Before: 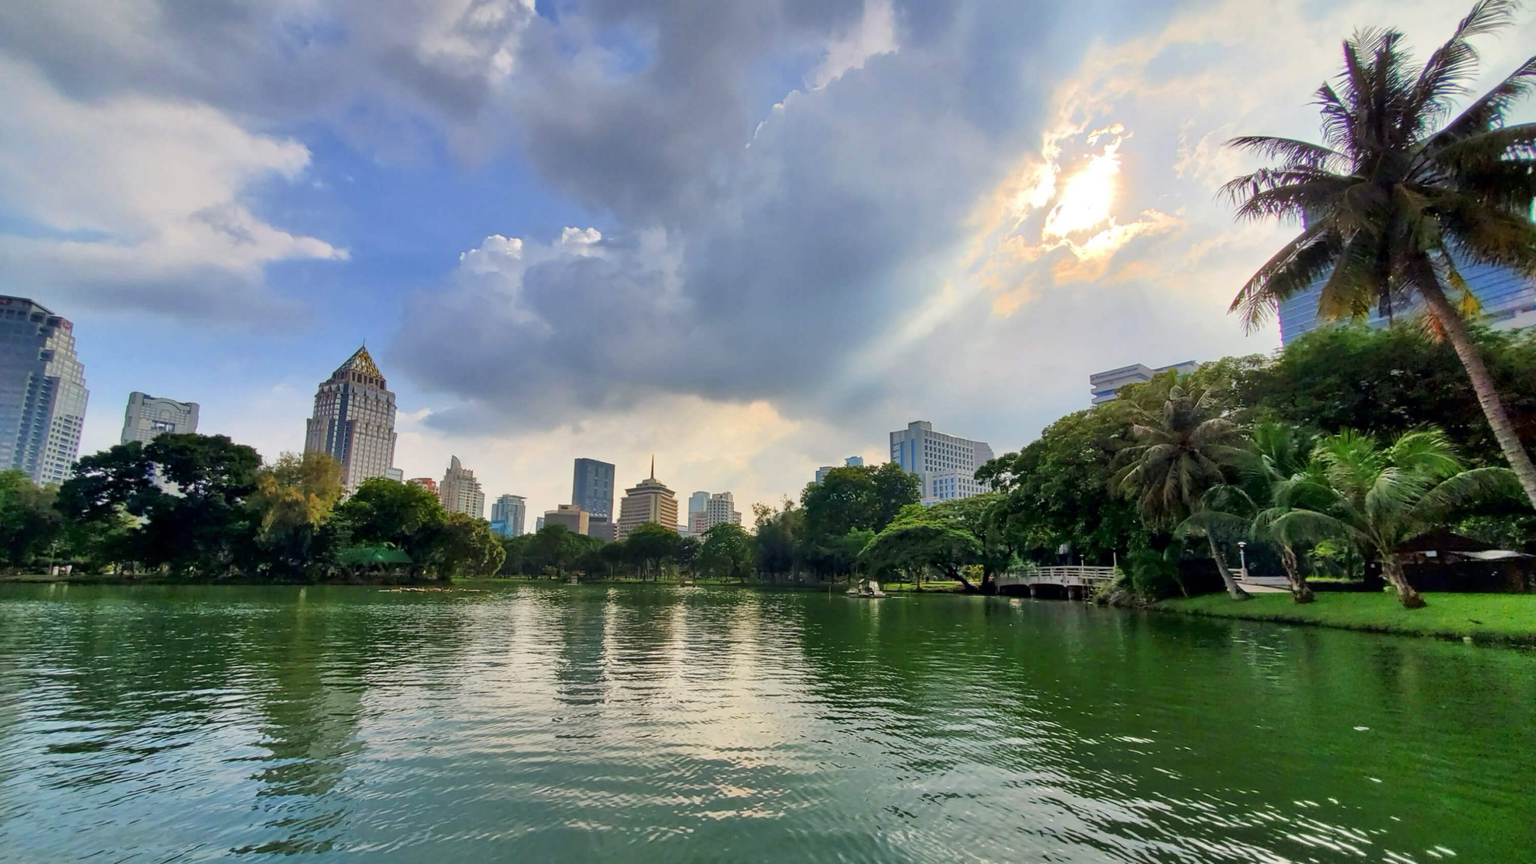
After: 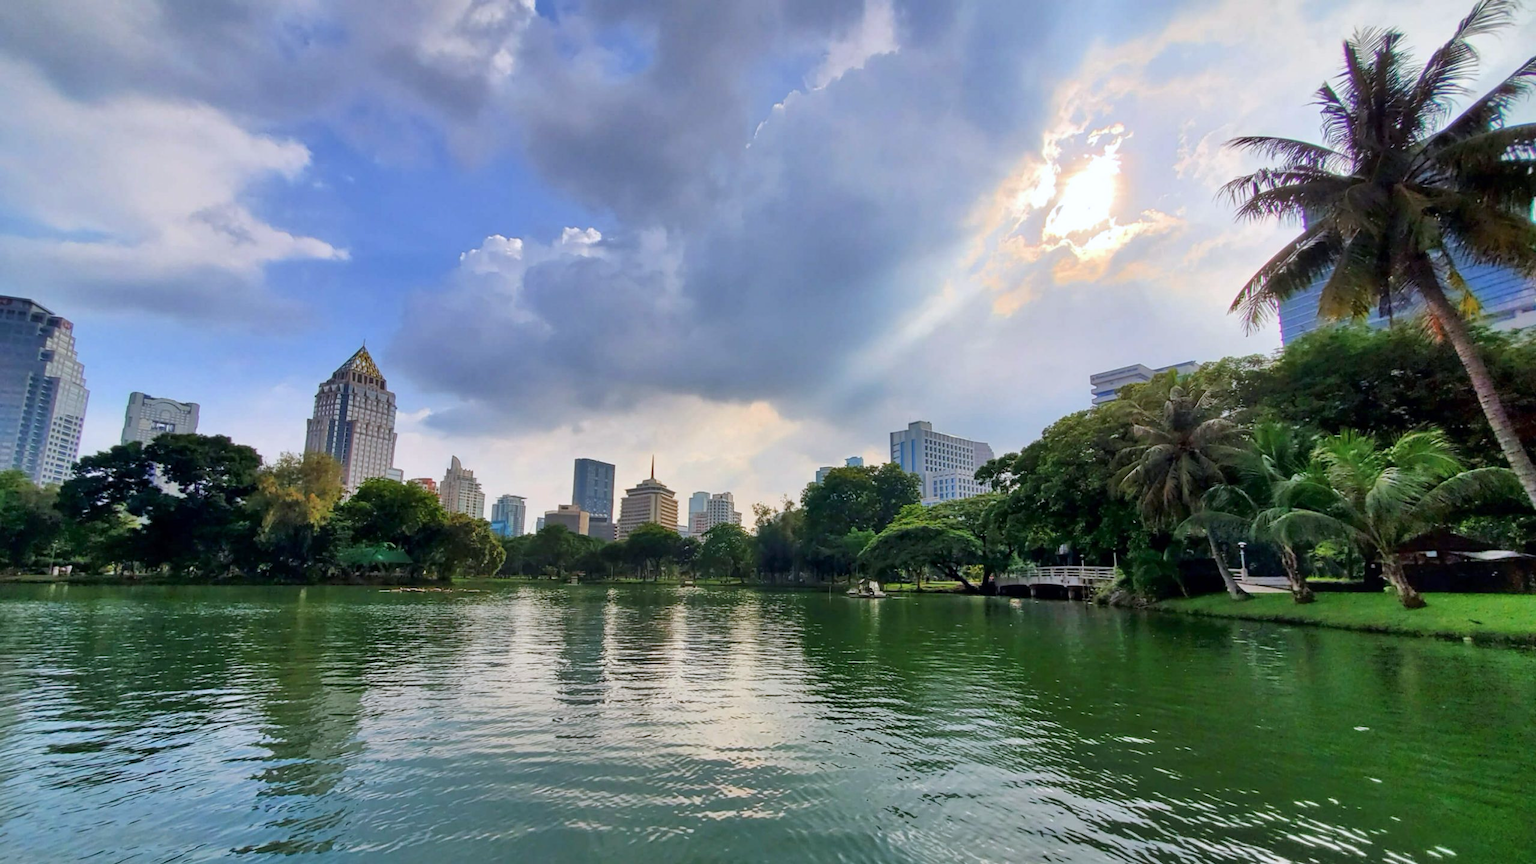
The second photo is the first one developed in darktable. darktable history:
color calibration: illuminant as shot in camera, x 0.358, y 0.373, temperature 4628.91 K
white balance: emerald 1
